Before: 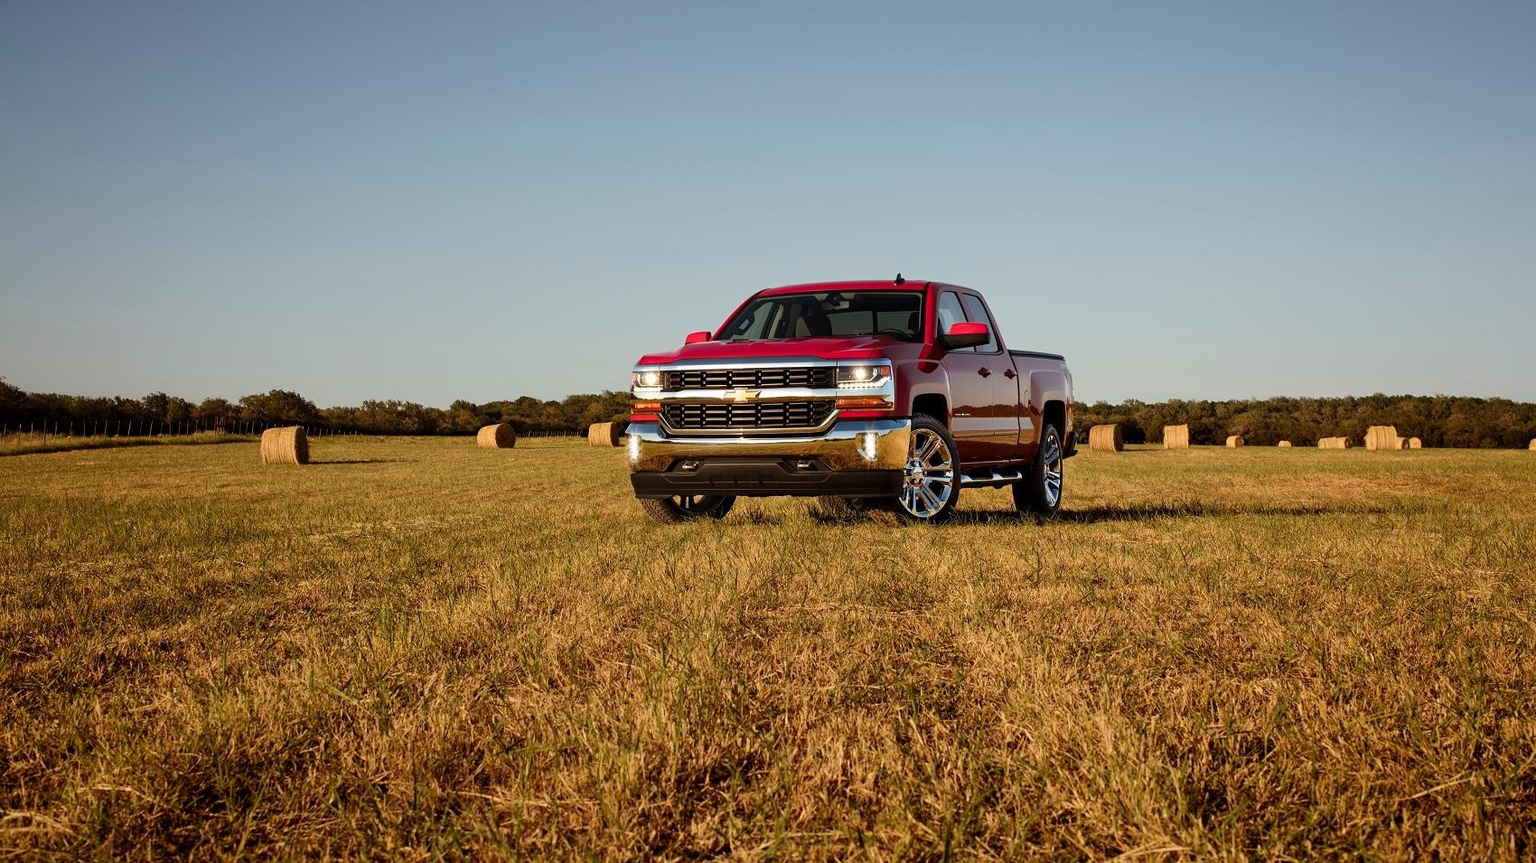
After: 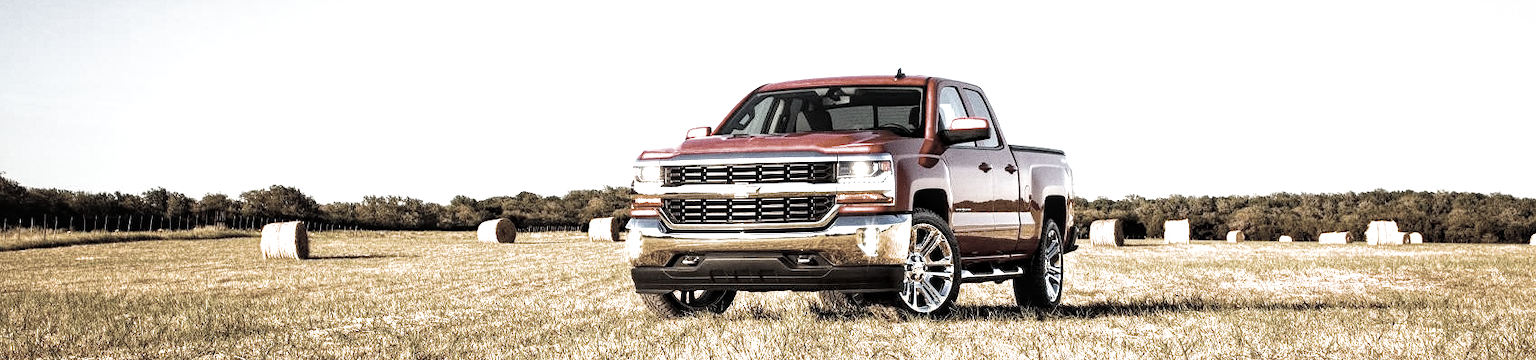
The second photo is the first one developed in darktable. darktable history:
crop and rotate: top 23.84%, bottom 34.294%
white balance: red 0.976, blue 1.04
grain: on, module defaults
color correction: saturation 0.3
exposure: black level correction 0, exposure 1.55 EV, compensate exposure bias true, compensate highlight preservation false
filmic rgb: black relative exposure -12 EV, white relative exposure 2.8 EV, threshold 3 EV, target black luminance 0%, hardness 8.06, latitude 70.41%, contrast 1.14, highlights saturation mix 10%, shadows ↔ highlights balance -0.388%, color science v4 (2020), iterations of high-quality reconstruction 10, contrast in shadows soft, contrast in highlights soft, enable highlight reconstruction true
local contrast: highlights 99%, shadows 86%, detail 160%, midtone range 0.2
tone equalizer: on, module defaults
